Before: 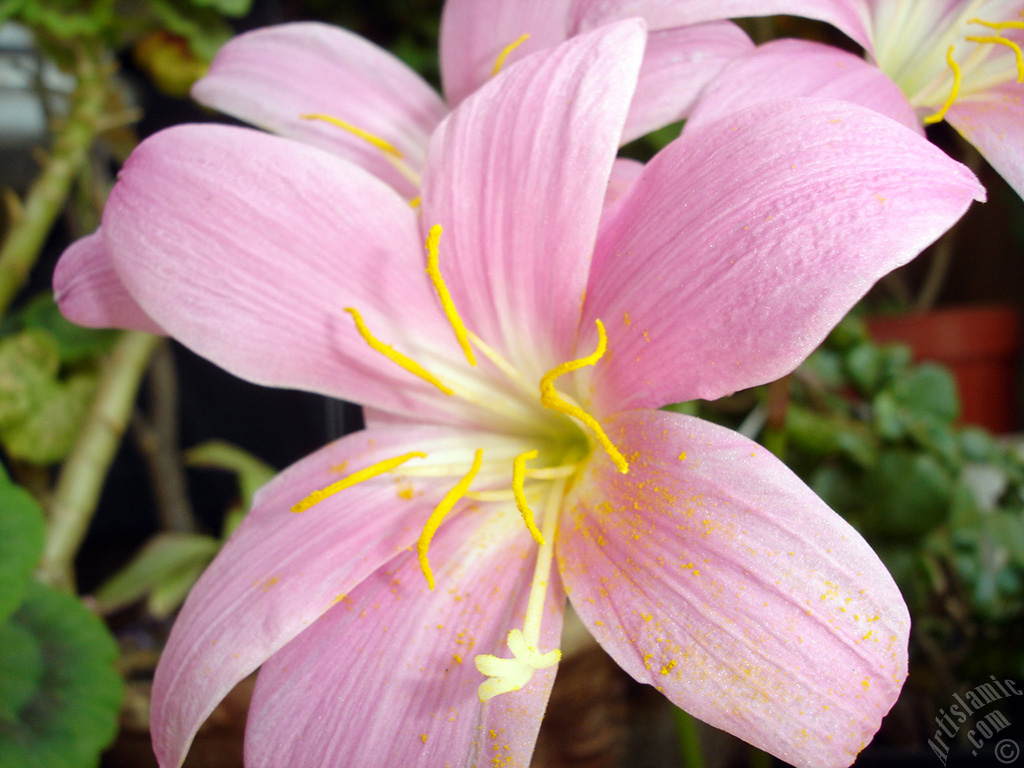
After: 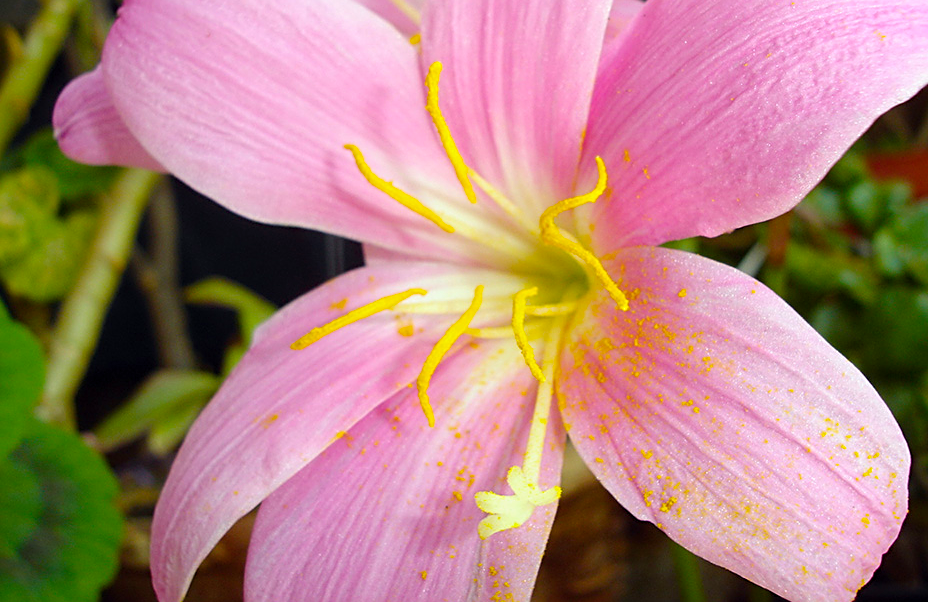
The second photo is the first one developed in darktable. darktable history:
sharpen: on, module defaults
crop: top 21.238%, right 9.341%, bottom 0.305%
color balance rgb: shadows lift › chroma 0.918%, shadows lift › hue 114.64°, perceptual saturation grading › global saturation 30.543%, perceptual brilliance grading › global brilliance 1.777%, perceptual brilliance grading › highlights -3.624%, global vibrance 20%
